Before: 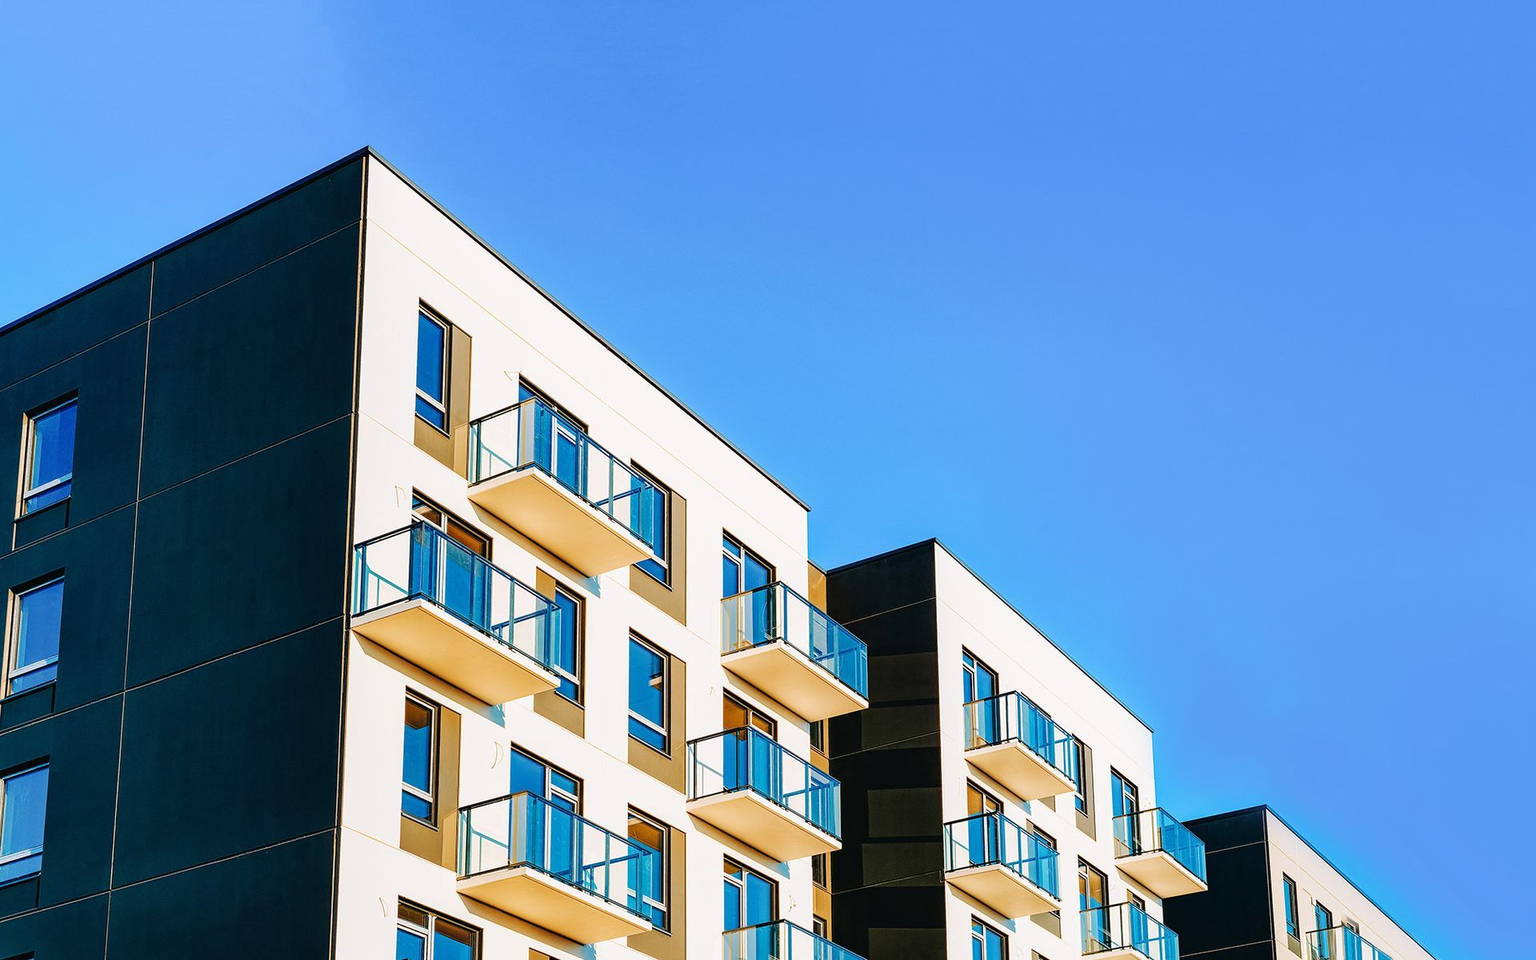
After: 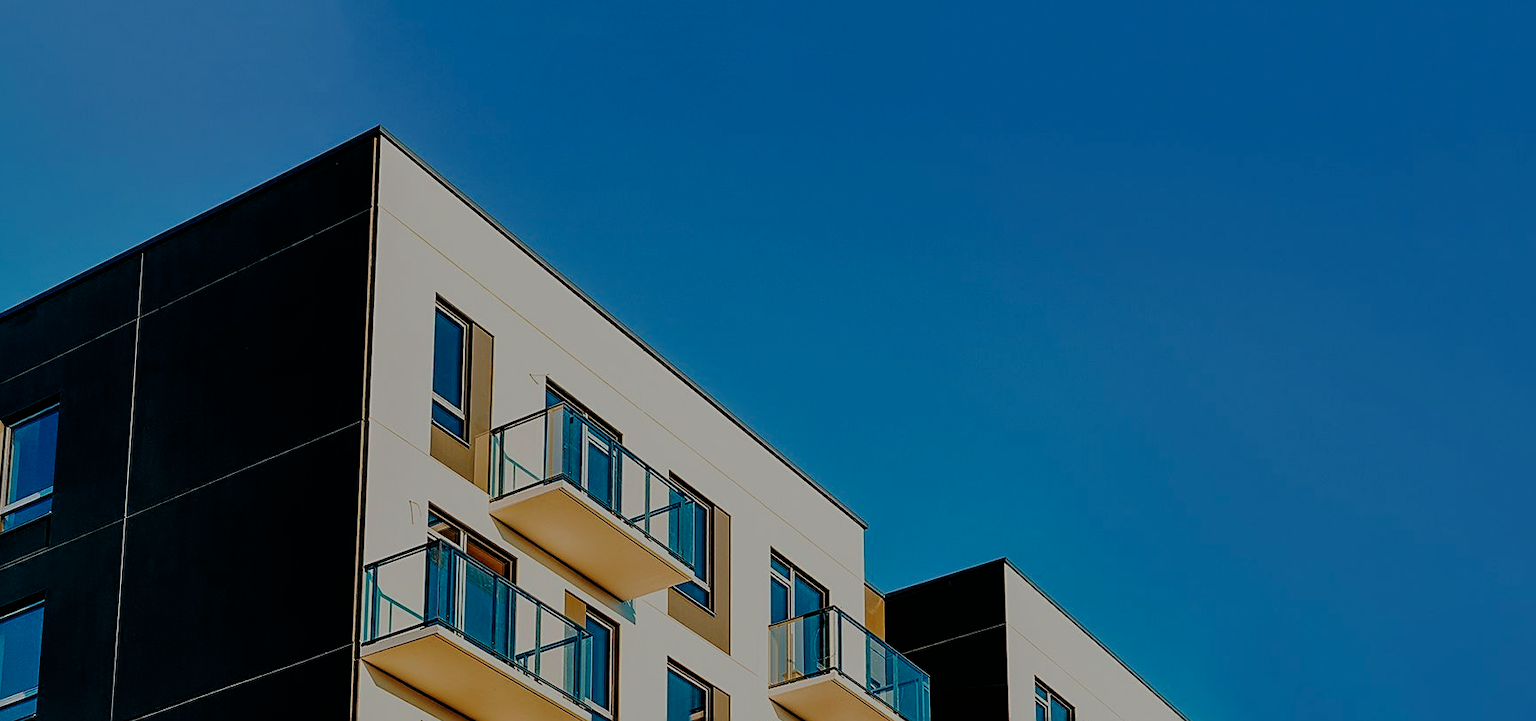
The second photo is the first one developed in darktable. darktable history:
sharpen: on, module defaults
filmic rgb: black relative exposure -5.01 EV, white relative exposure 3.96 EV, threshold 3.01 EV, hardness 2.9, contrast 1.296, highlights saturation mix -11.19%, enable highlight reconstruction true
crop: left 1.603%, top 3.374%, right 7.687%, bottom 28.45%
color calibration: output R [0.972, 0.068, -0.094, 0], output G [-0.178, 1.216, -0.086, 0], output B [0.095, -0.136, 0.98, 0], gray › normalize channels true, x 0.343, y 0.357, temperature 5093.38 K, gamut compression 0.001
exposure: exposure -0.447 EV, compensate highlight preservation false
tone equalizer: -8 EV -0.015 EV, -7 EV 0.007 EV, -6 EV -0.007 EV, -5 EV 0.007 EV, -4 EV -0.031 EV, -3 EV -0.235 EV, -2 EV -0.632 EV, -1 EV -0.996 EV, +0 EV -0.98 EV, mask exposure compensation -0.515 EV
